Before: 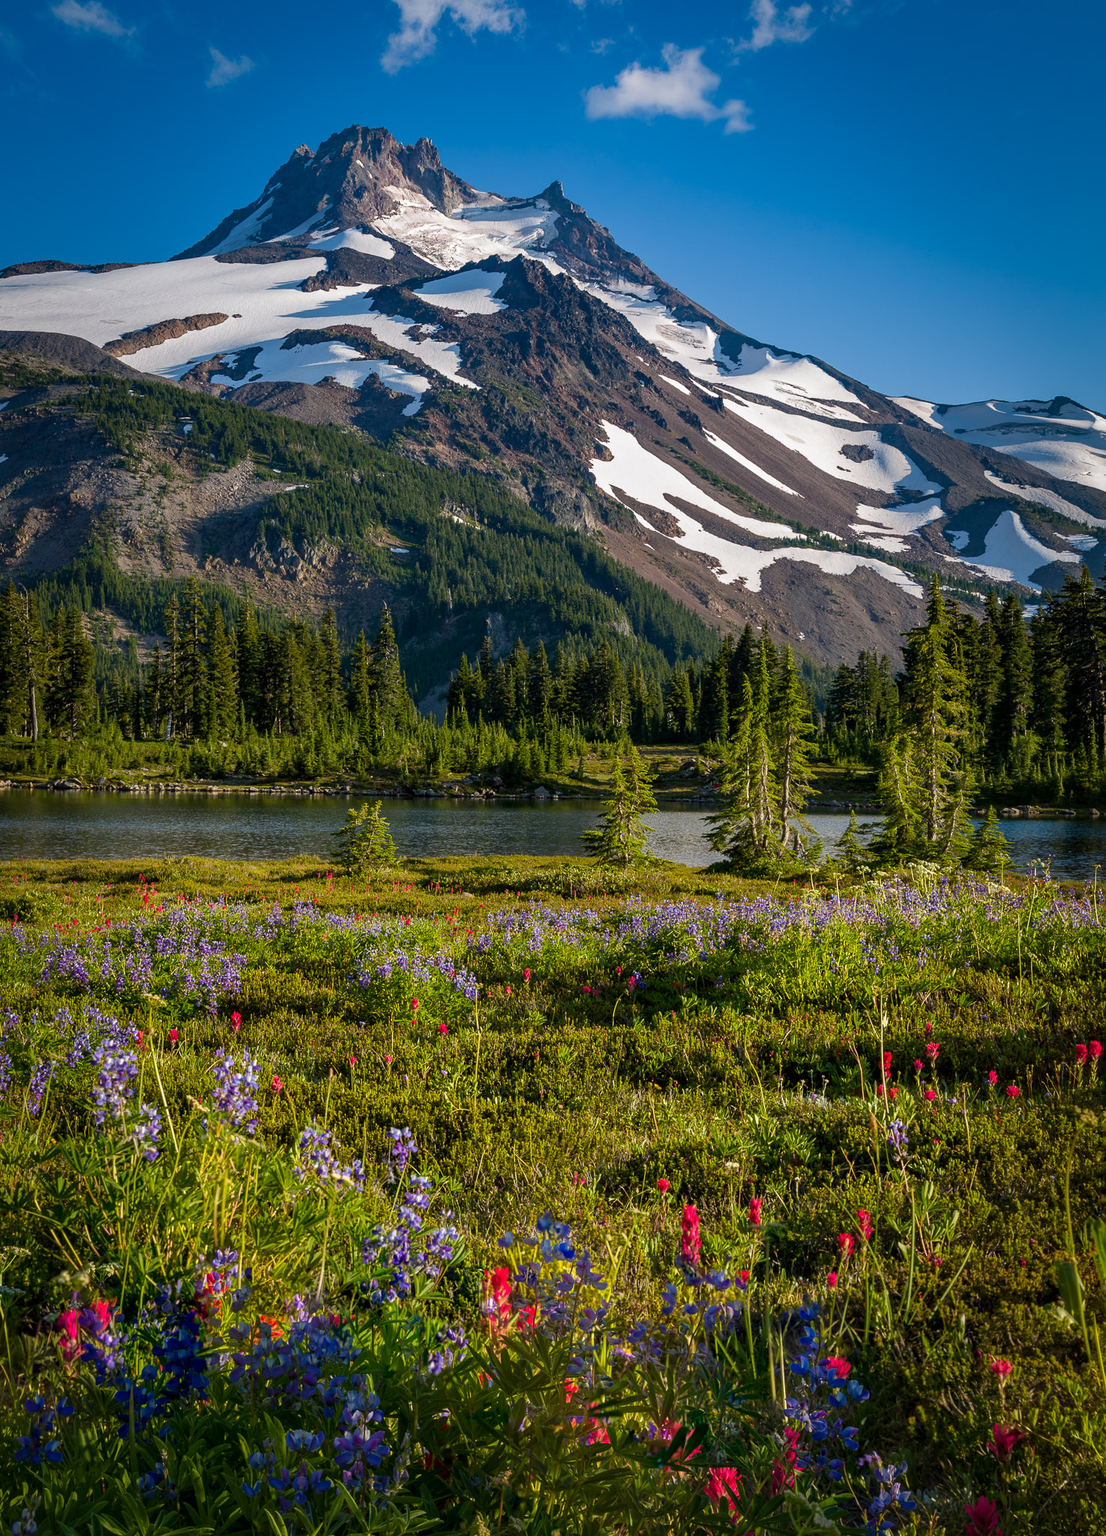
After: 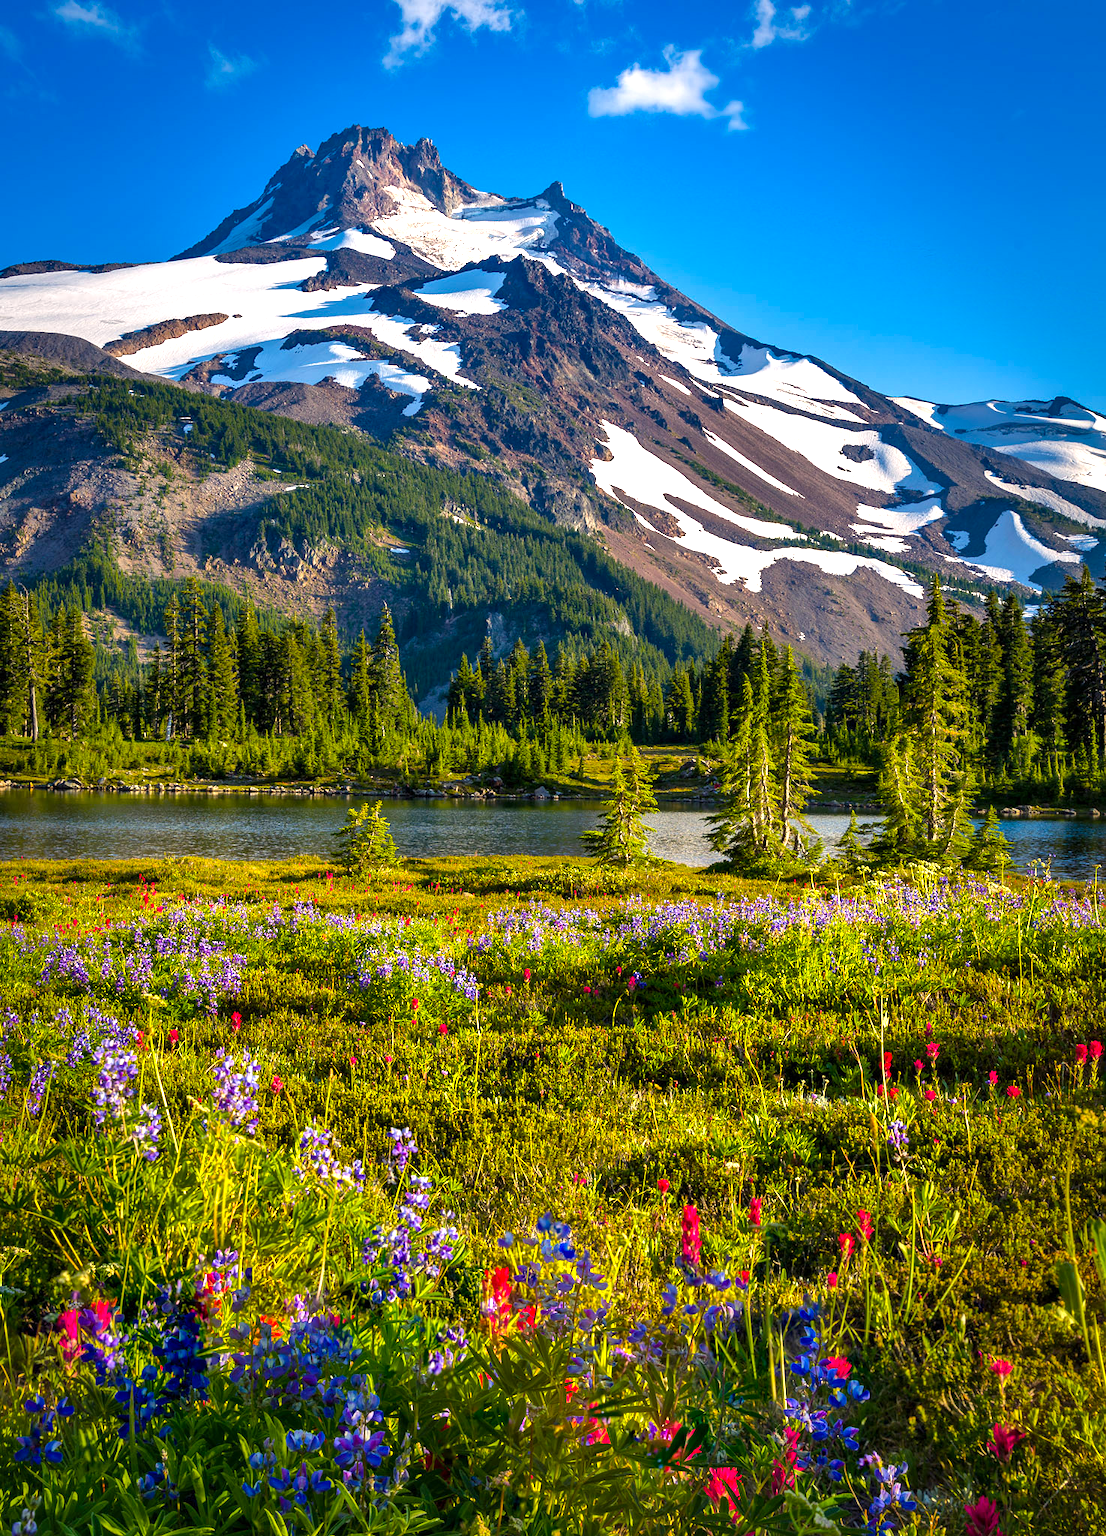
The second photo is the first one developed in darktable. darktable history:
color balance rgb: shadows lift › chroma 3.339%, shadows lift › hue 278.44°, highlights gain › chroma 2.07%, highlights gain › hue 71.68°, perceptual saturation grading › global saturation 17.443%, perceptual brilliance grading › global brilliance 30.683%, global vibrance 19.808%
shadows and highlights: low approximation 0.01, soften with gaussian
